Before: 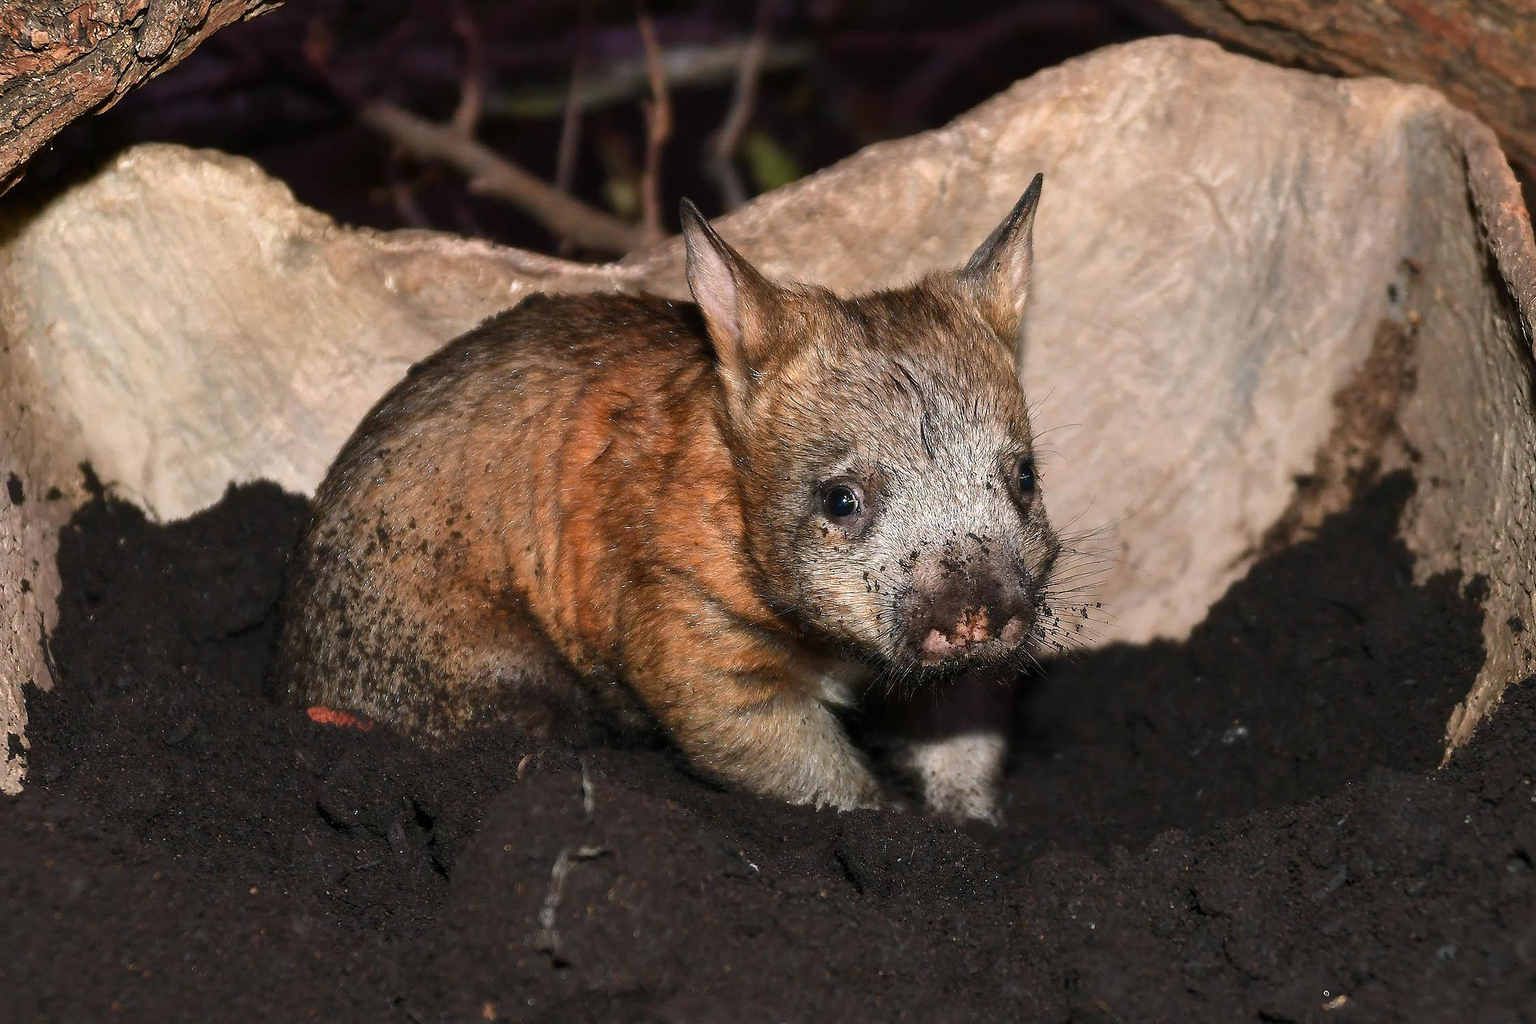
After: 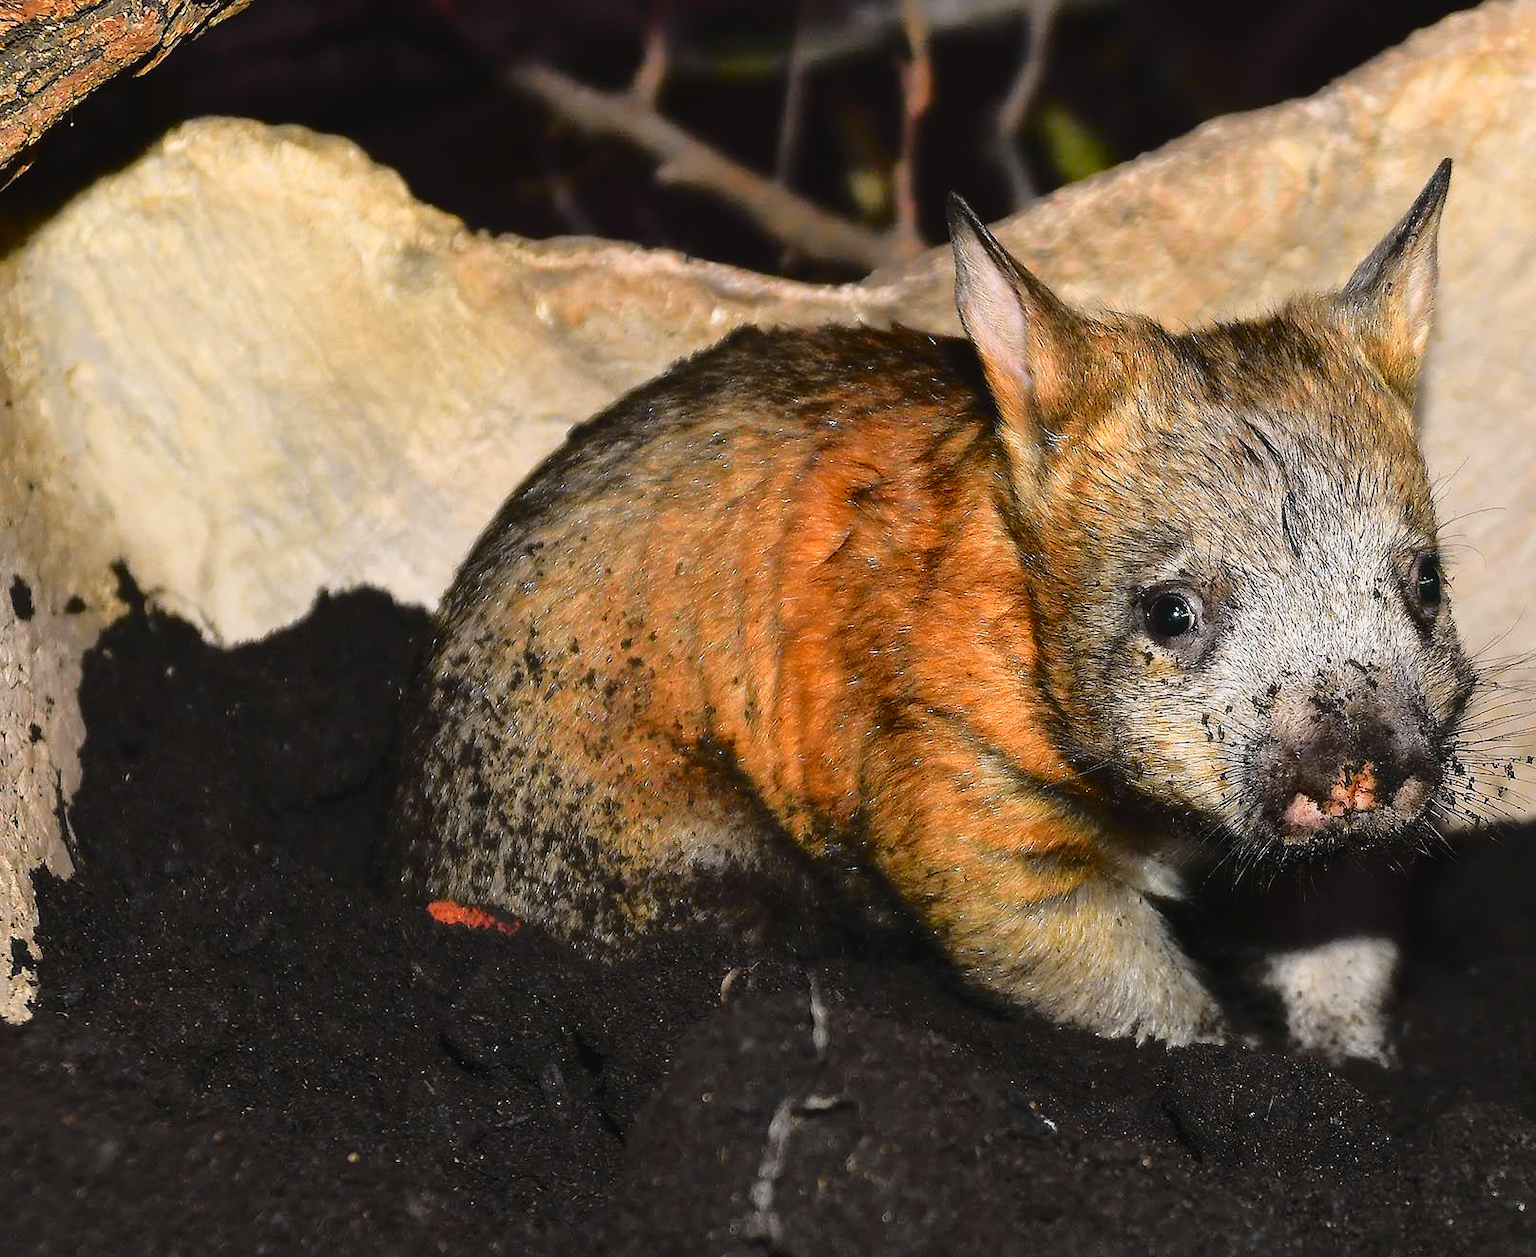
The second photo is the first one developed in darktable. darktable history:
tone curve: curves: ch0 [(0, 0.029) (0.168, 0.142) (0.359, 0.44) (0.469, 0.544) (0.634, 0.722) (0.858, 0.903) (1, 0.968)]; ch1 [(0, 0) (0.437, 0.453) (0.472, 0.47) (0.502, 0.502) (0.54, 0.534) (0.57, 0.592) (0.618, 0.66) (0.699, 0.749) (0.859, 0.899) (1, 1)]; ch2 [(0, 0) (0.33, 0.301) (0.421, 0.443) (0.476, 0.498) (0.505, 0.503) (0.547, 0.557) (0.586, 0.634) (0.608, 0.676) (1, 1)], color space Lab, independent channels, preserve colors none
crop: top 5.803%, right 27.864%, bottom 5.804%
